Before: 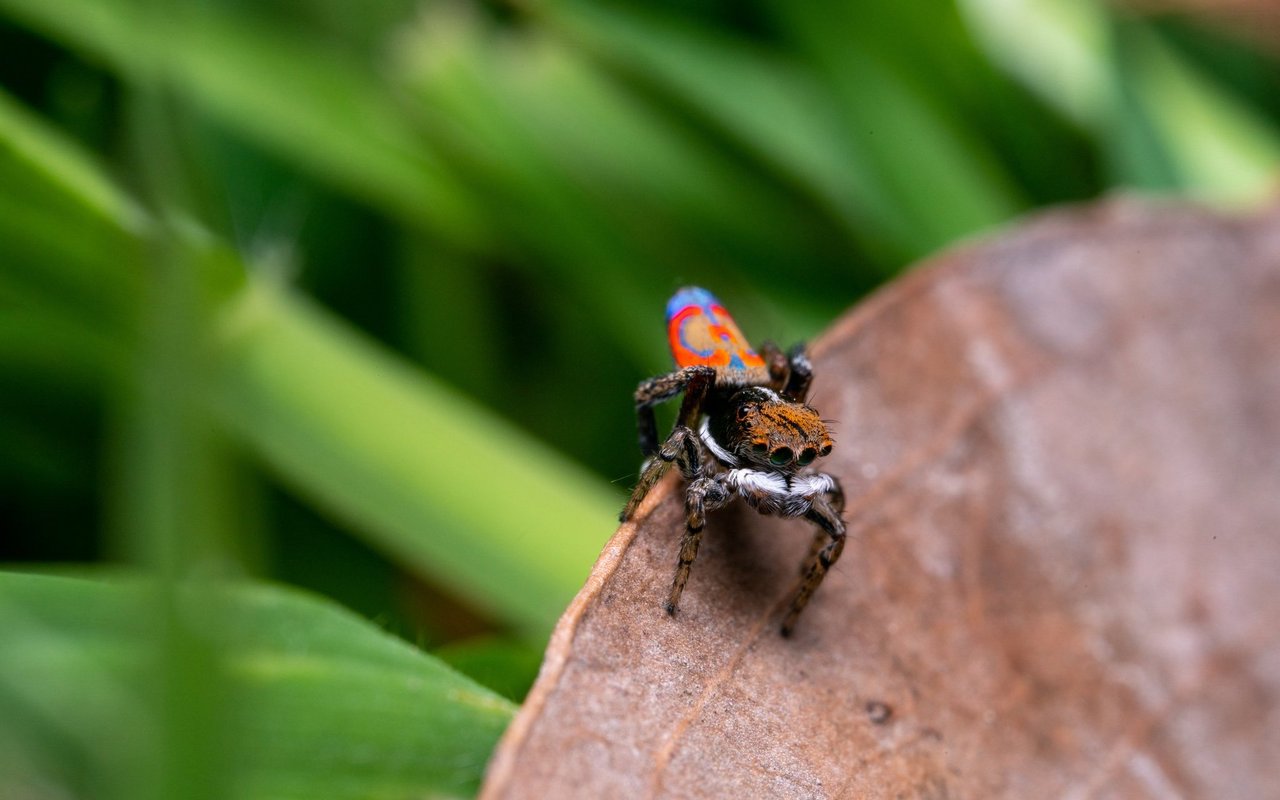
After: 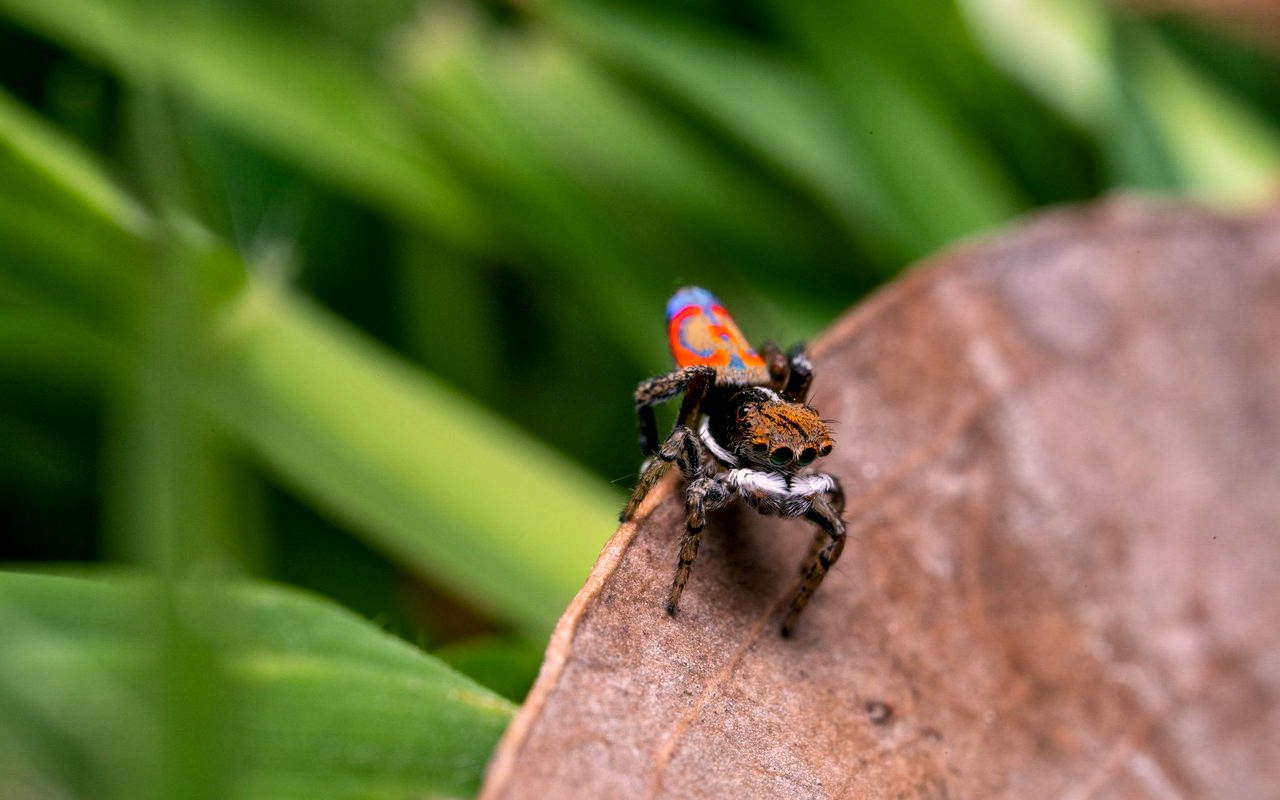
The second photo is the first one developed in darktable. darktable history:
local contrast: mode bilateral grid, contrast 31, coarseness 26, midtone range 0.2
color correction: highlights a* 6.02, highlights b* 4.85
